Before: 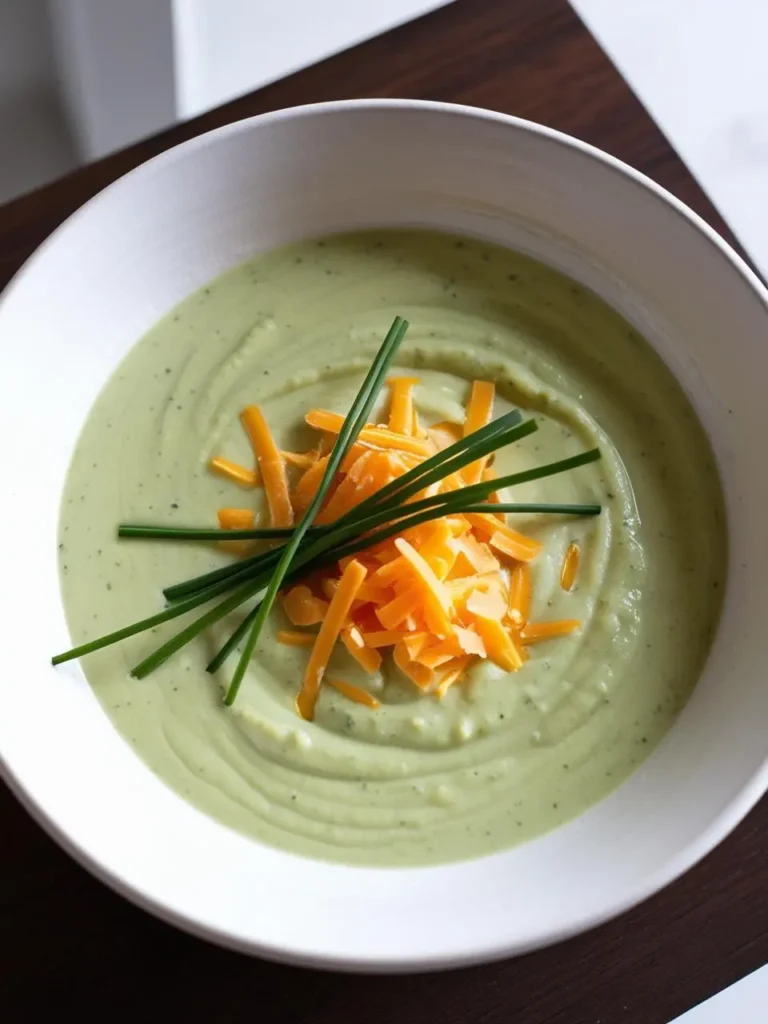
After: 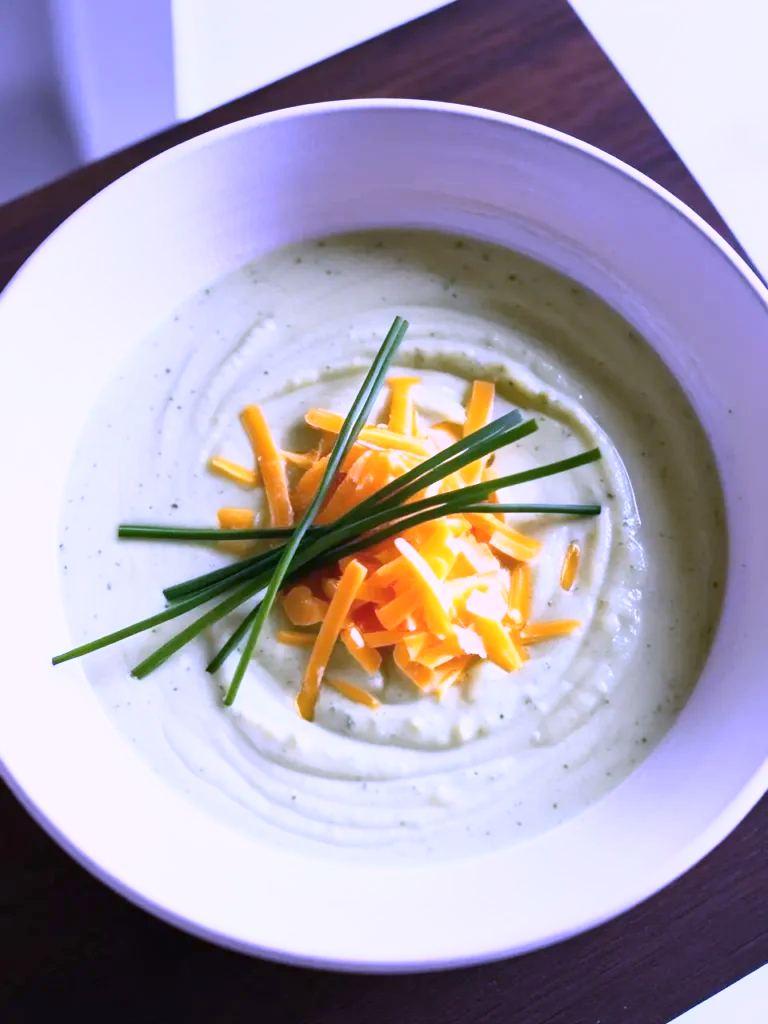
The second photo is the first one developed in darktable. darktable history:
base curve: curves: ch0 [(0, 0) (0.557, 0.834) (1, 1)]
tone equalizer: on, module defaults
exposure: exposure 0.078 EV, compensate highlight preservation false
white balance: red 0.98, blue 1.61
color balance rgb: shadows lift › chroma 1.41%, shadows lift › hue 260°, power › chroma 0.5%, power › hue 260°, highlights gain › chroma 1%, highlights gain › hue 27°, saturation formula JzAzBz (2021)
